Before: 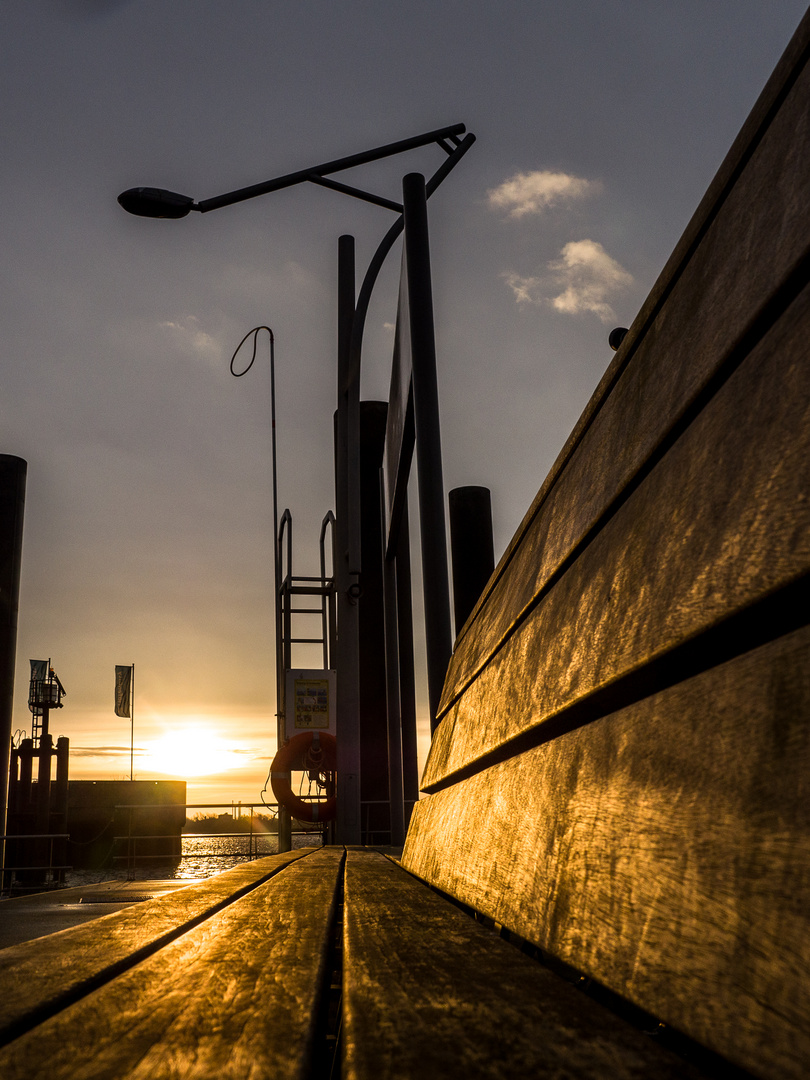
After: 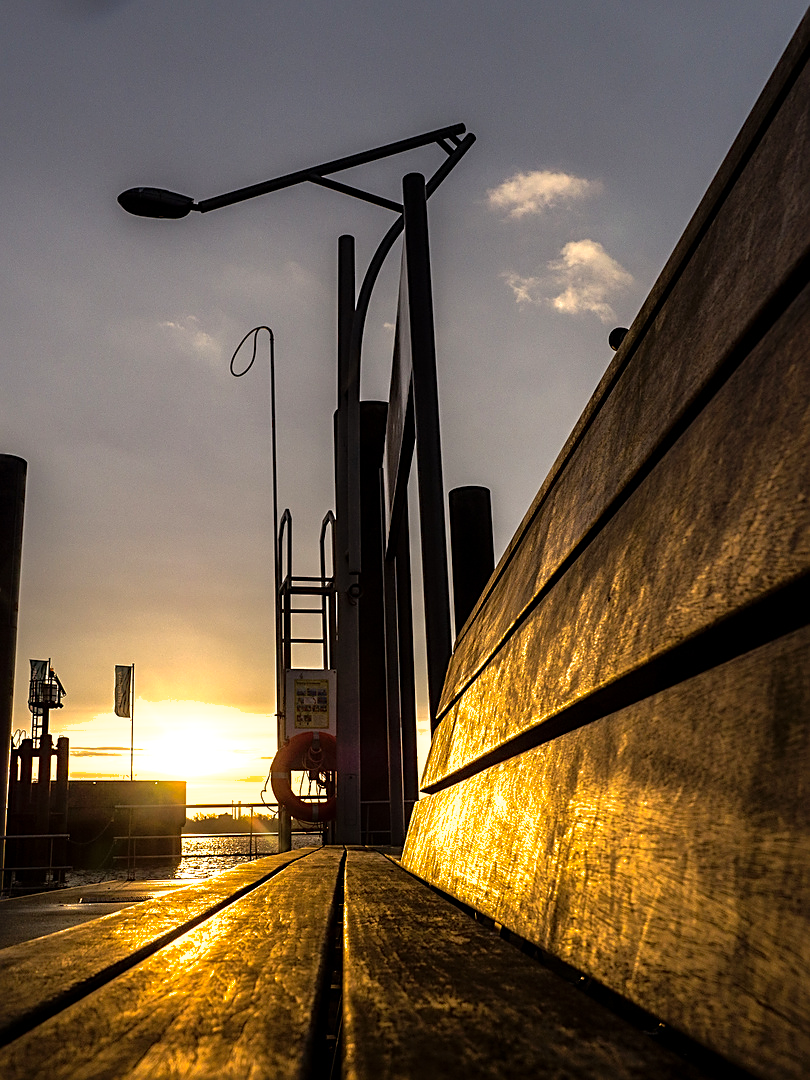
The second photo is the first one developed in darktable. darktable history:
shadows and highlights: on, module defaults
tone equalizer: -8 EV -0.76 EV, -7 EV -0.718 EV, -6 EV -0.561 EV, -5 EV -0.407 EV, -3 EV 0.401 EV, -2 EV 0.6 EV, -1 EV 0.693 EV, +0 EV 0.749 EV
sharpen: on, module defaults
